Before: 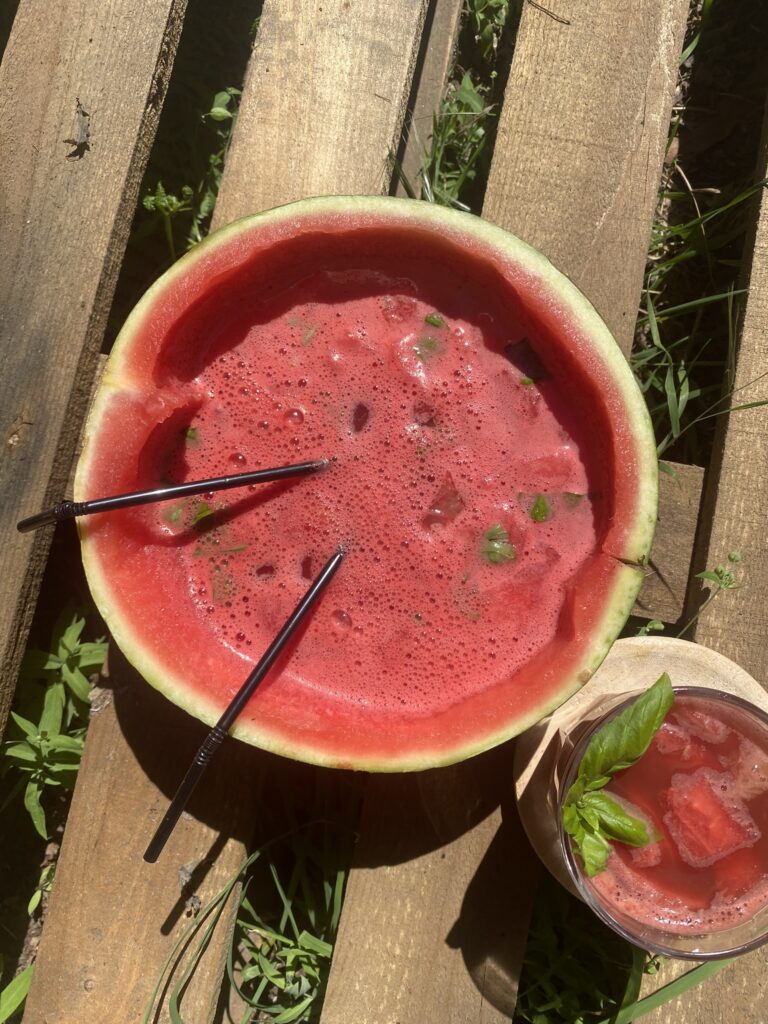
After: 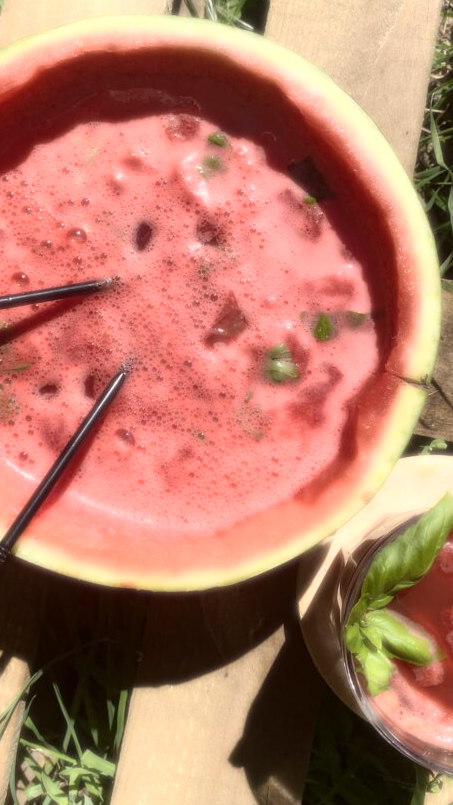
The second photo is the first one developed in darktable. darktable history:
crop and rotate: left 28.256%, top 17.734%, right 12.656%, bottom 3.573%
bloom: size 0%, threshold 54.82%, strength 8.31%
